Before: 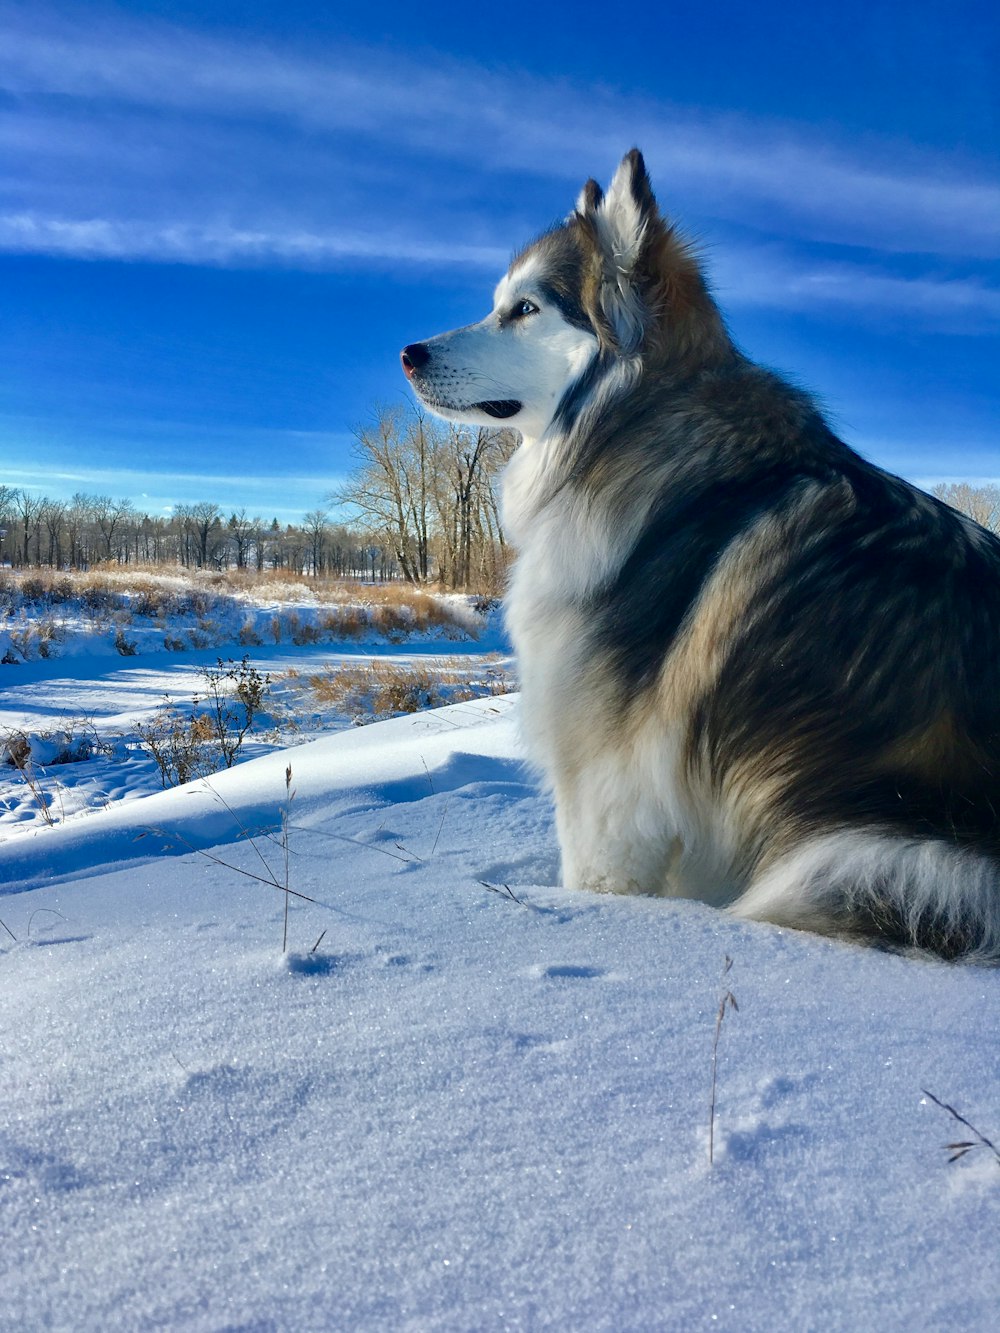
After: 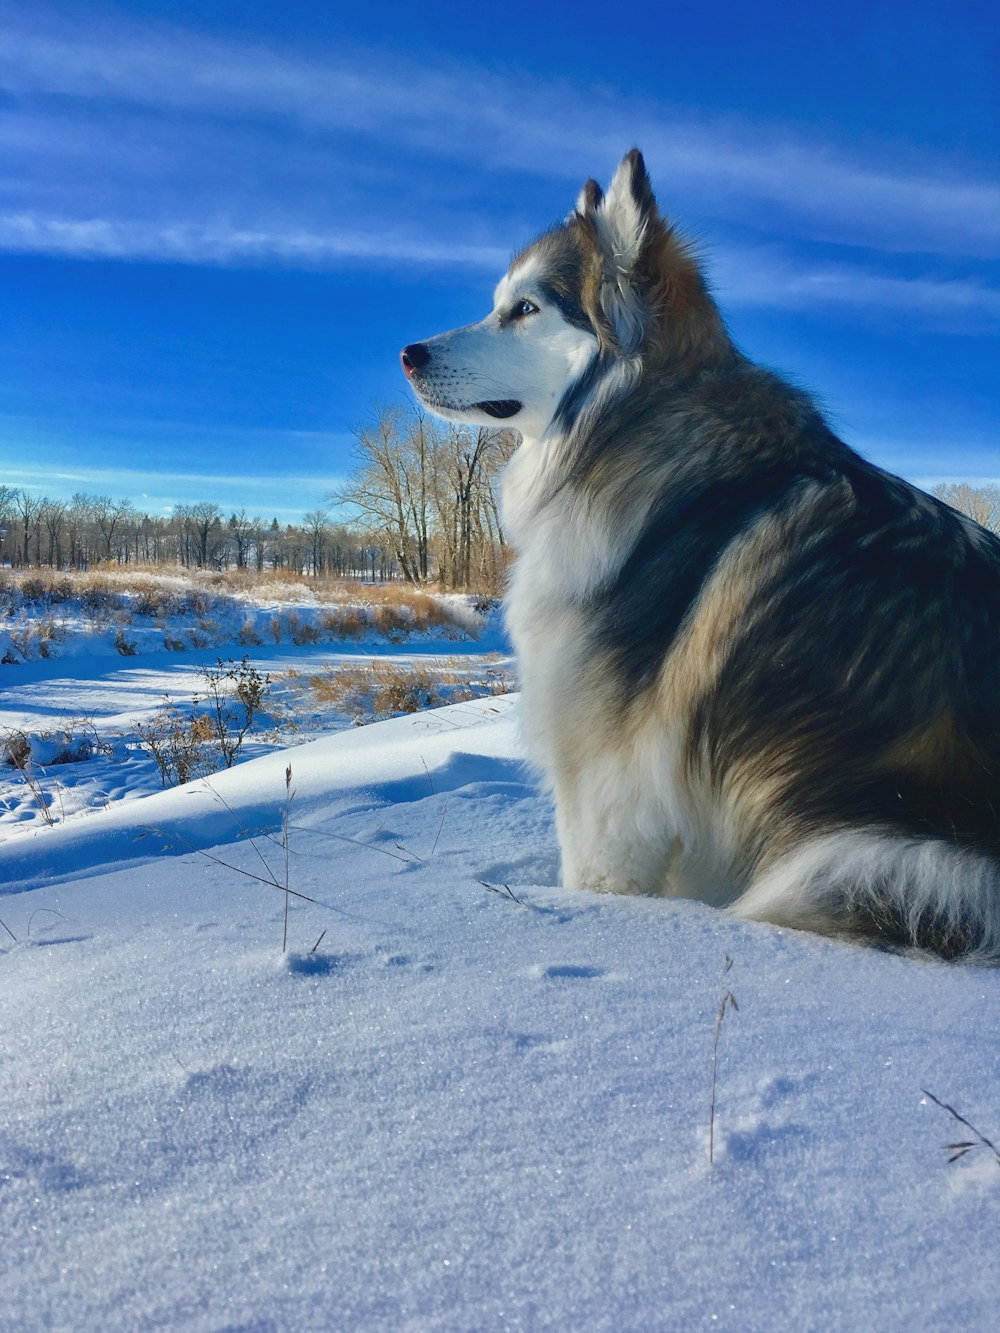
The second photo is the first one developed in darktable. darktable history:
contrast brightness saturation: contrast -0.116
